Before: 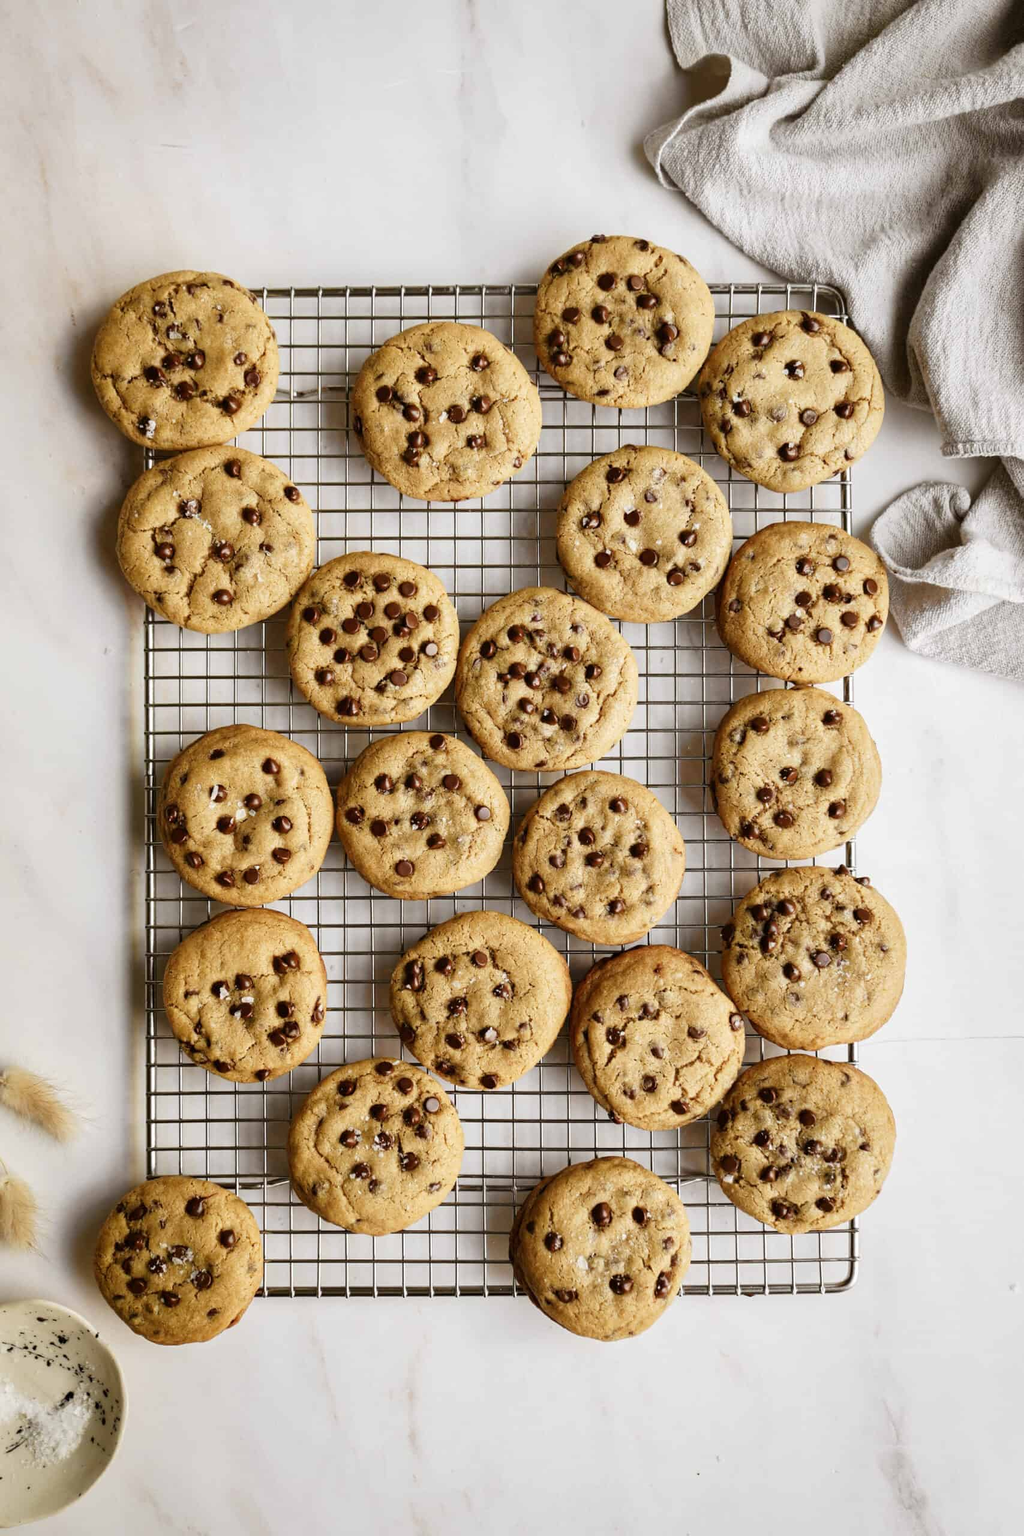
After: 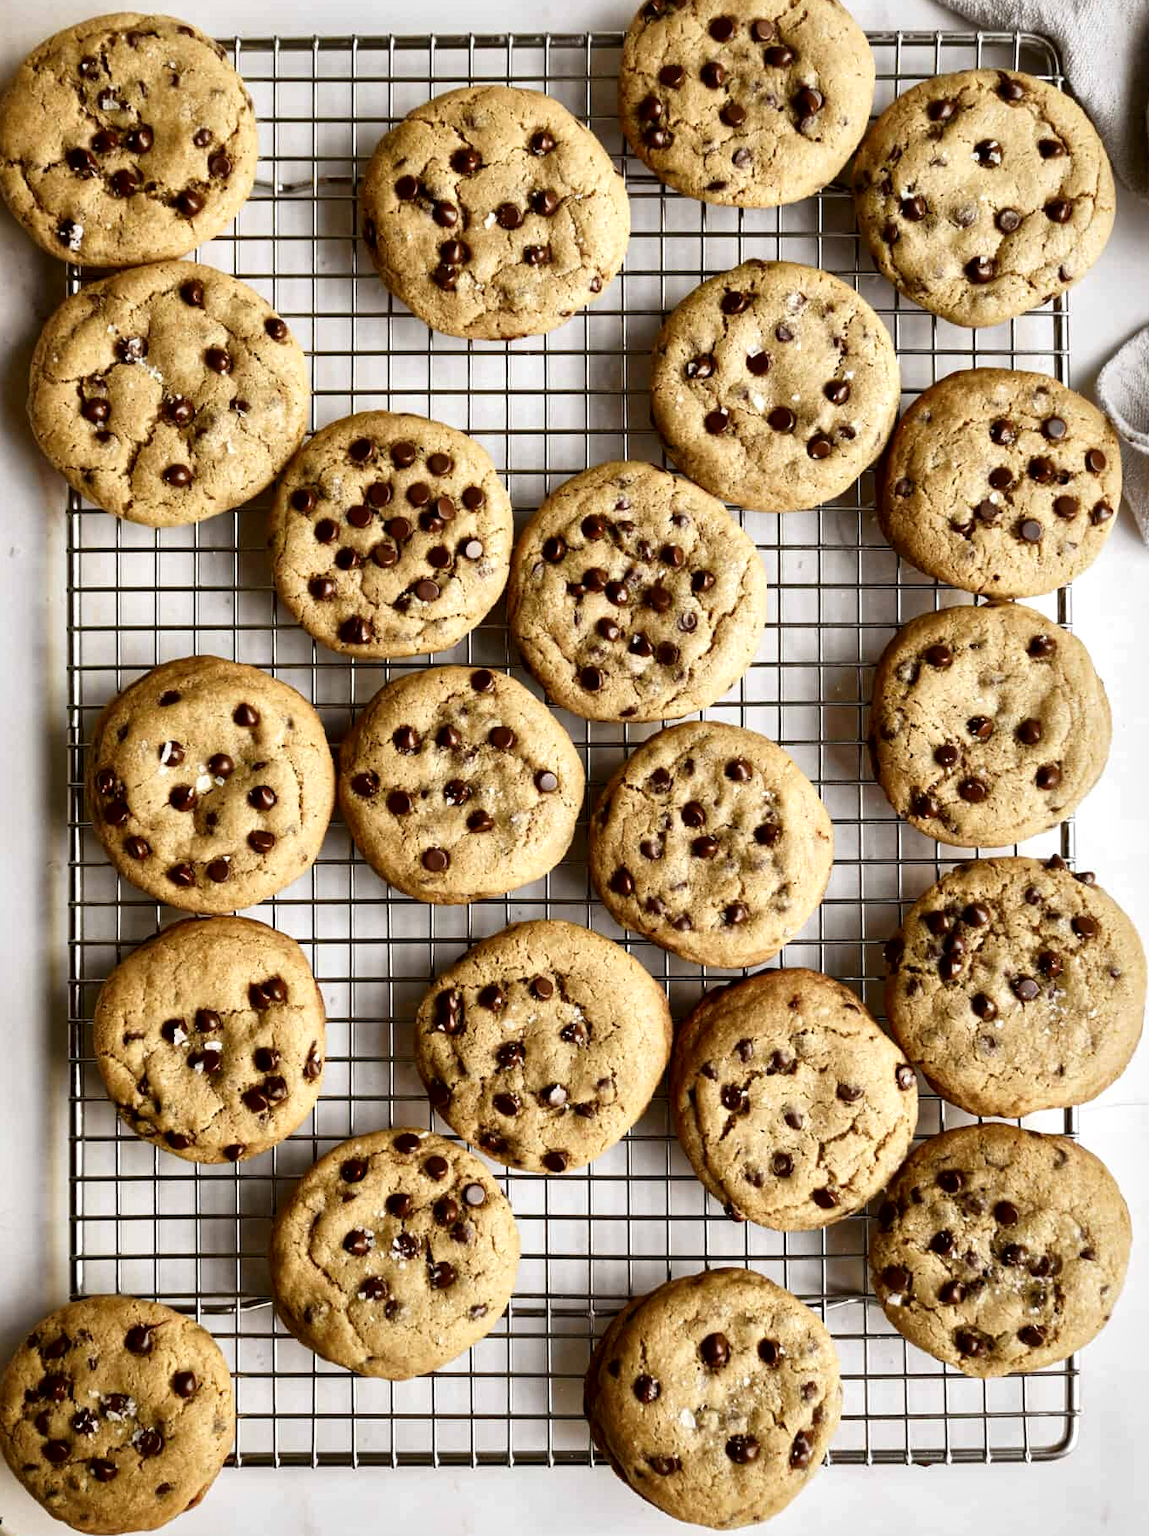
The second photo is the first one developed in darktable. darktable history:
crop: left 9.513%, top 17.034%, right 11.259%, bottom 12.346%
local contrast: mode bilateral grid, contrast 70, coarseness 76, detail 181%, midtone range 0.2
